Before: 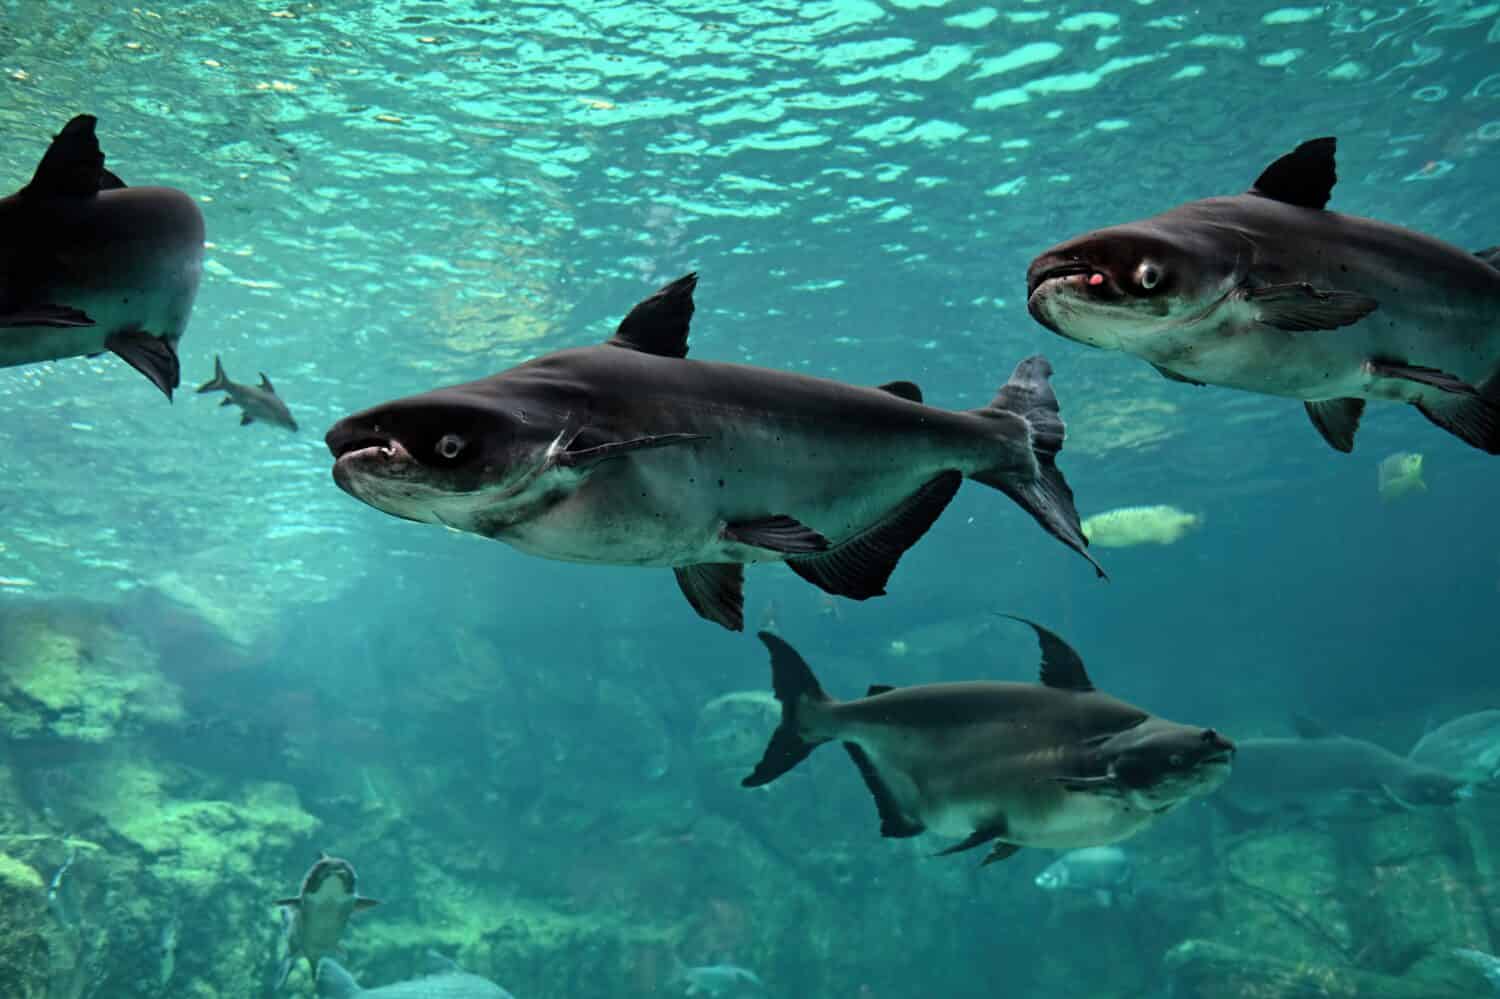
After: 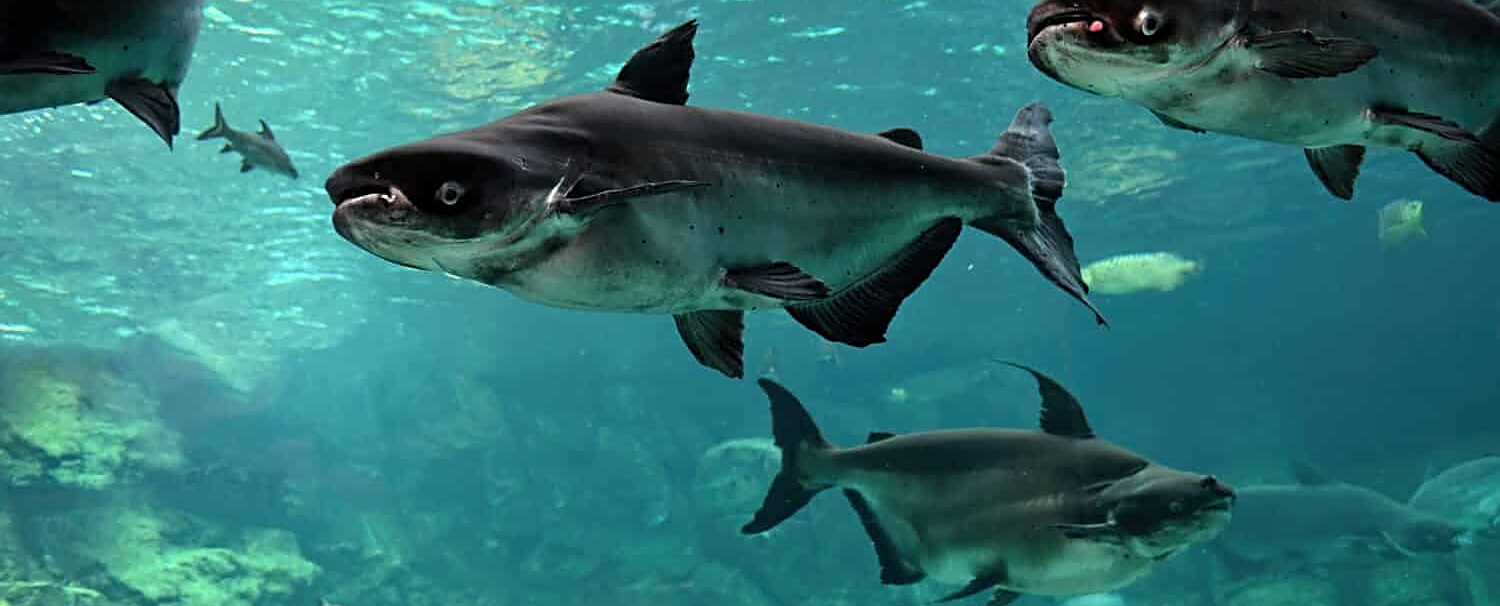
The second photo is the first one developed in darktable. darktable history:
sharpen: on, module defaults
crop and rotate: top 25.357%, bottom 13.942%
